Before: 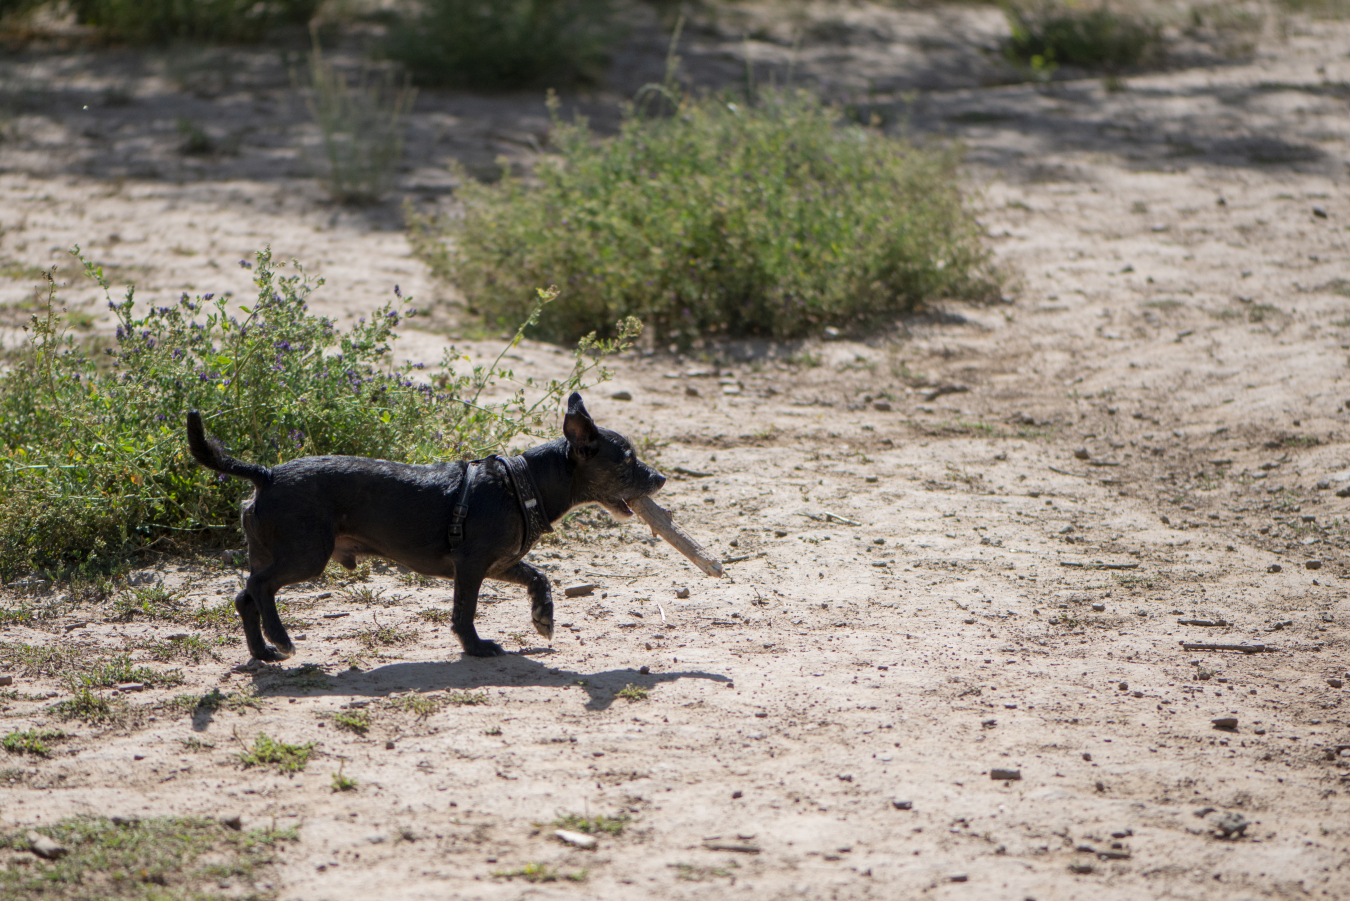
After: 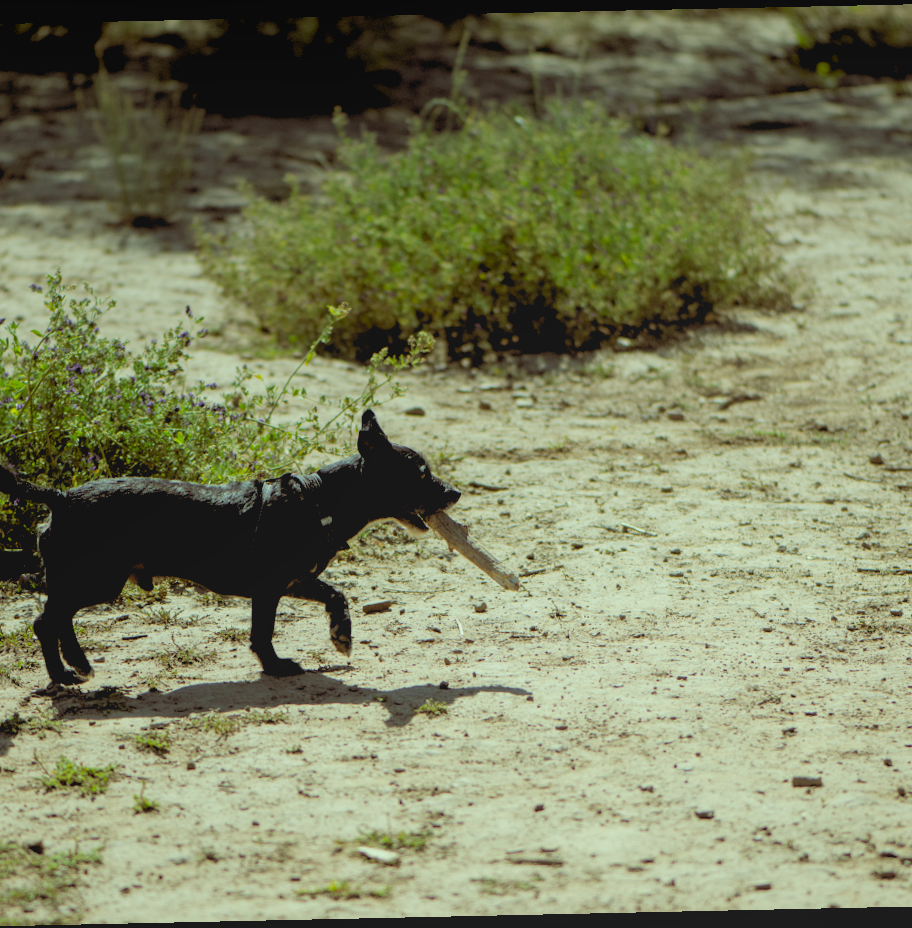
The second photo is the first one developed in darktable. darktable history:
local contrast: highlights 68%, shadows 68%, detail 82%, midtone range 0.325
rotate and perspective: rotation -1.24°, automatic cropping off
color balance: lift [1, 1.015, 0.987, 0.985], gamma [1, 0.959, 1.042, 0.958], gain [0.927, 0.938, 1.072, 0.928], contrast 1.5%
rgb levels: levels [[0.029, 0.461, 0.922], [0, 0.5, 1], [0, 0.5, 1]]
crop and rotate: left 15.754%, right 17.579%
exposure: exposure -0.01 EV, compensate highlight preservation false
